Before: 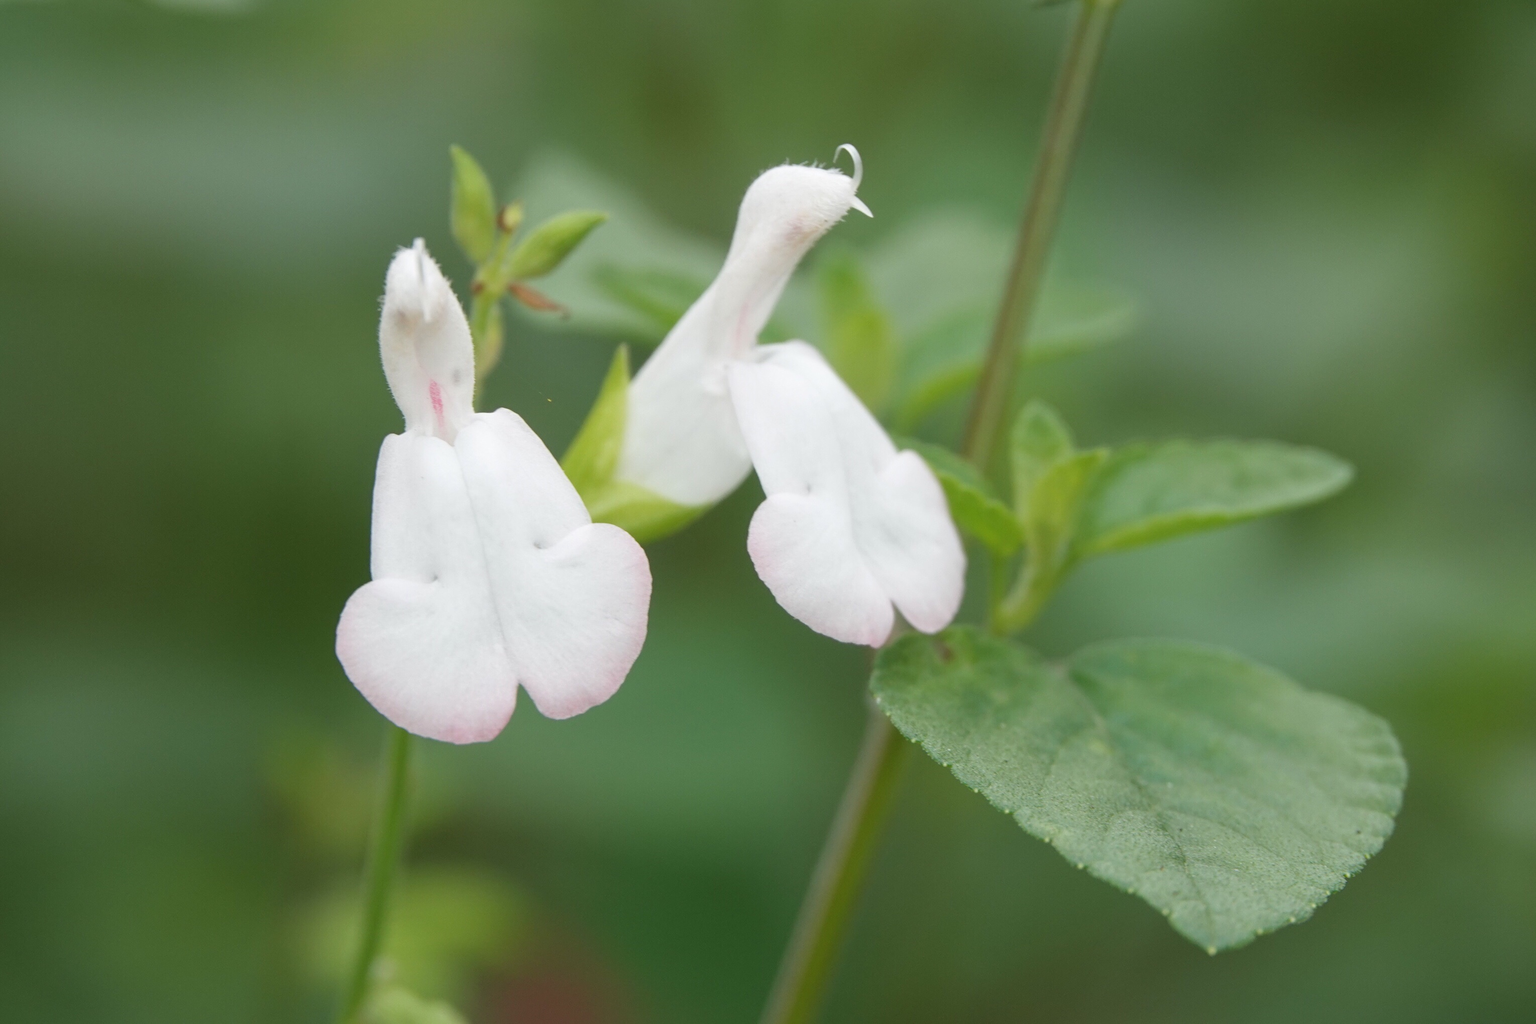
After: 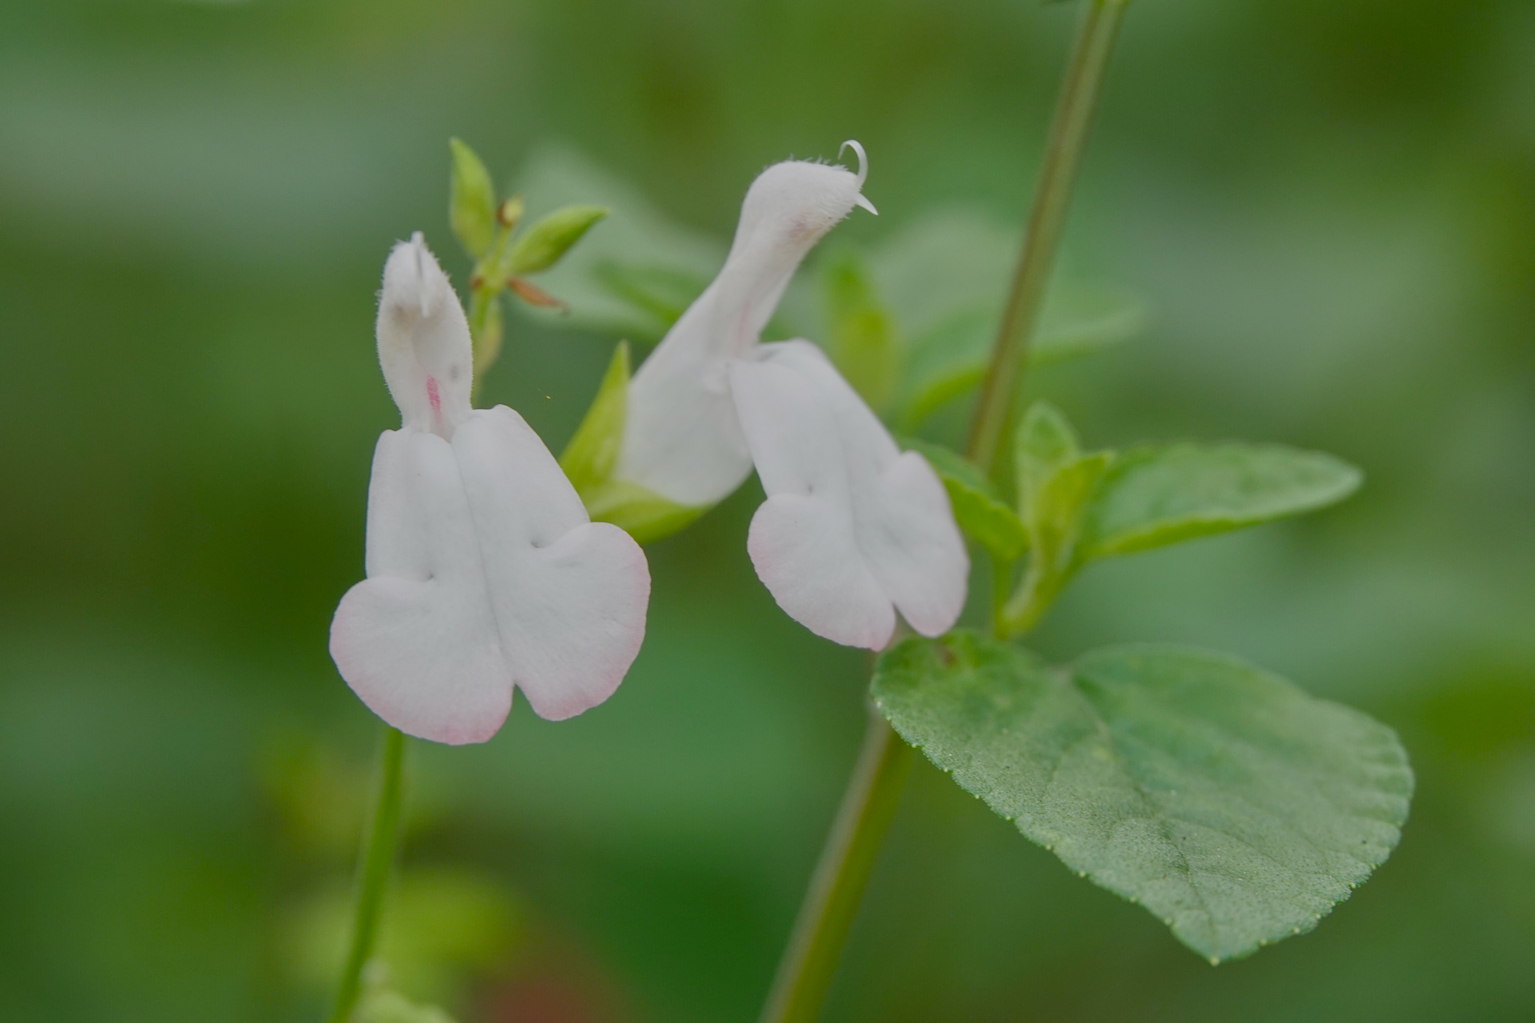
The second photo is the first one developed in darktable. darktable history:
tone equalizer: -8 EV -0.002 EV, -7 EV 0.005 EV, -6 EV -0.008 EV, -5 EV 0.007 EV, -4 EV -0.042 EV, -3 EV -0.233 EV, -2 EV -0.662 EV, -1 EV -0.983 EV, +0 EV -0.969 EV, smoothing diameter 2%, edges refinement/feathering 20, mask exposure compensation -1.57 EV, filter diffusion 5
color balance rgb: perceptual saturation grading › global saturation 20%, perceptual saturation grading › highlights -25%, perceptual saturation grading › shadows 25%
crop and rotate: angle -0.5°
